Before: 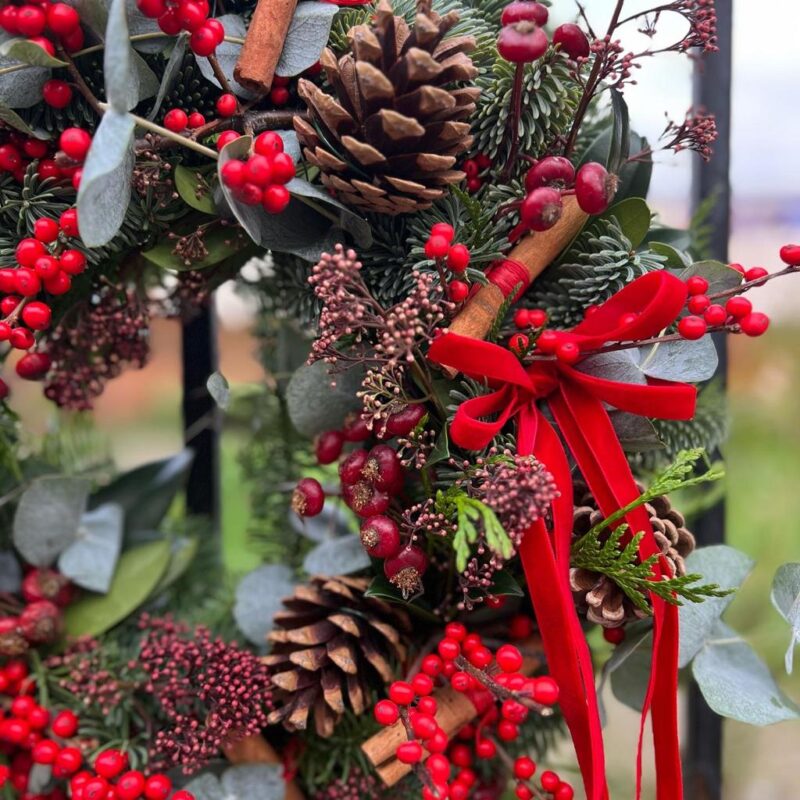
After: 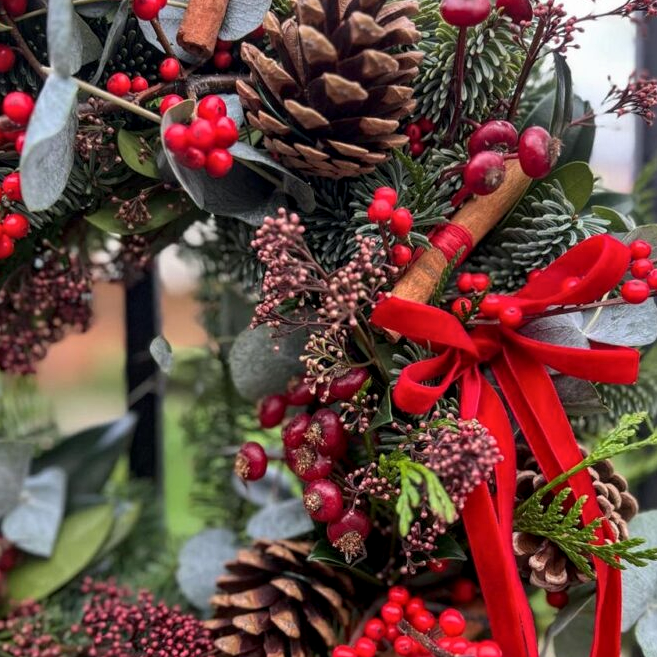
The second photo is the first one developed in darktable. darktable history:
local contrast: on, module defaults
crop and rotate: left 7.196%, top 4.574%, right 10.605%, bottom 13.178%
